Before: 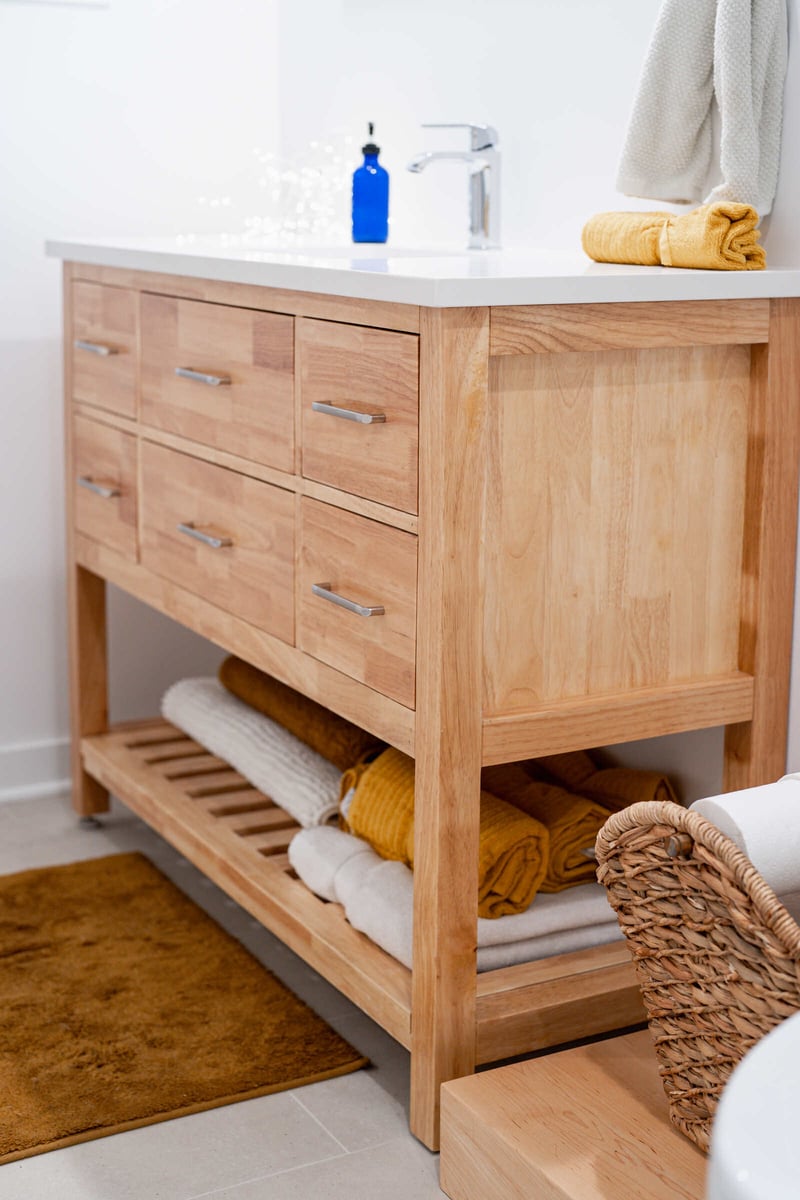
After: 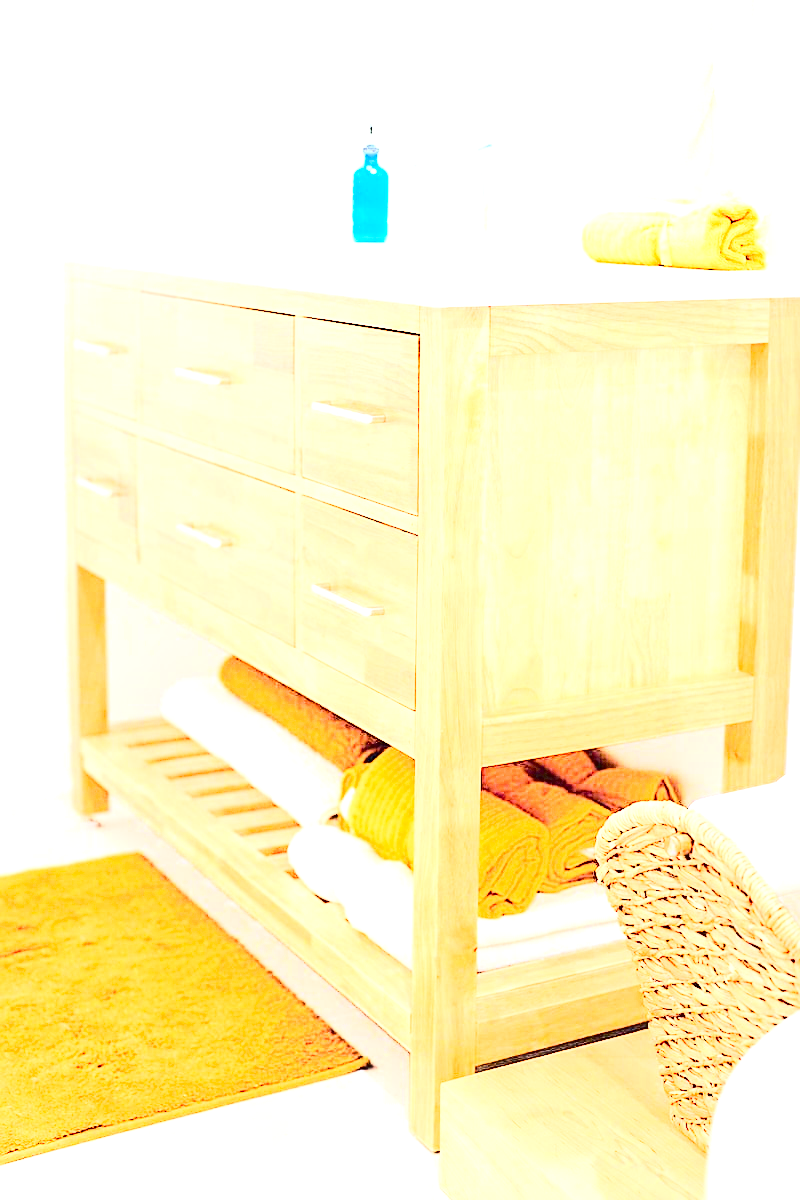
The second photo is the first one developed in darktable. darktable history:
contrast brightness saturation: contrast 0.28
base curve: curves: ch0 [(0, 0) (0.032, 0.037) (0.105, 0.228) (0.435, 0.76) (0.856, 0.983) (1, 1)]
sharpen: on, module defaults
exposure: black level correction 0, exposure 4 EV, compensate exposure bias true, compensate highlight preservation false
